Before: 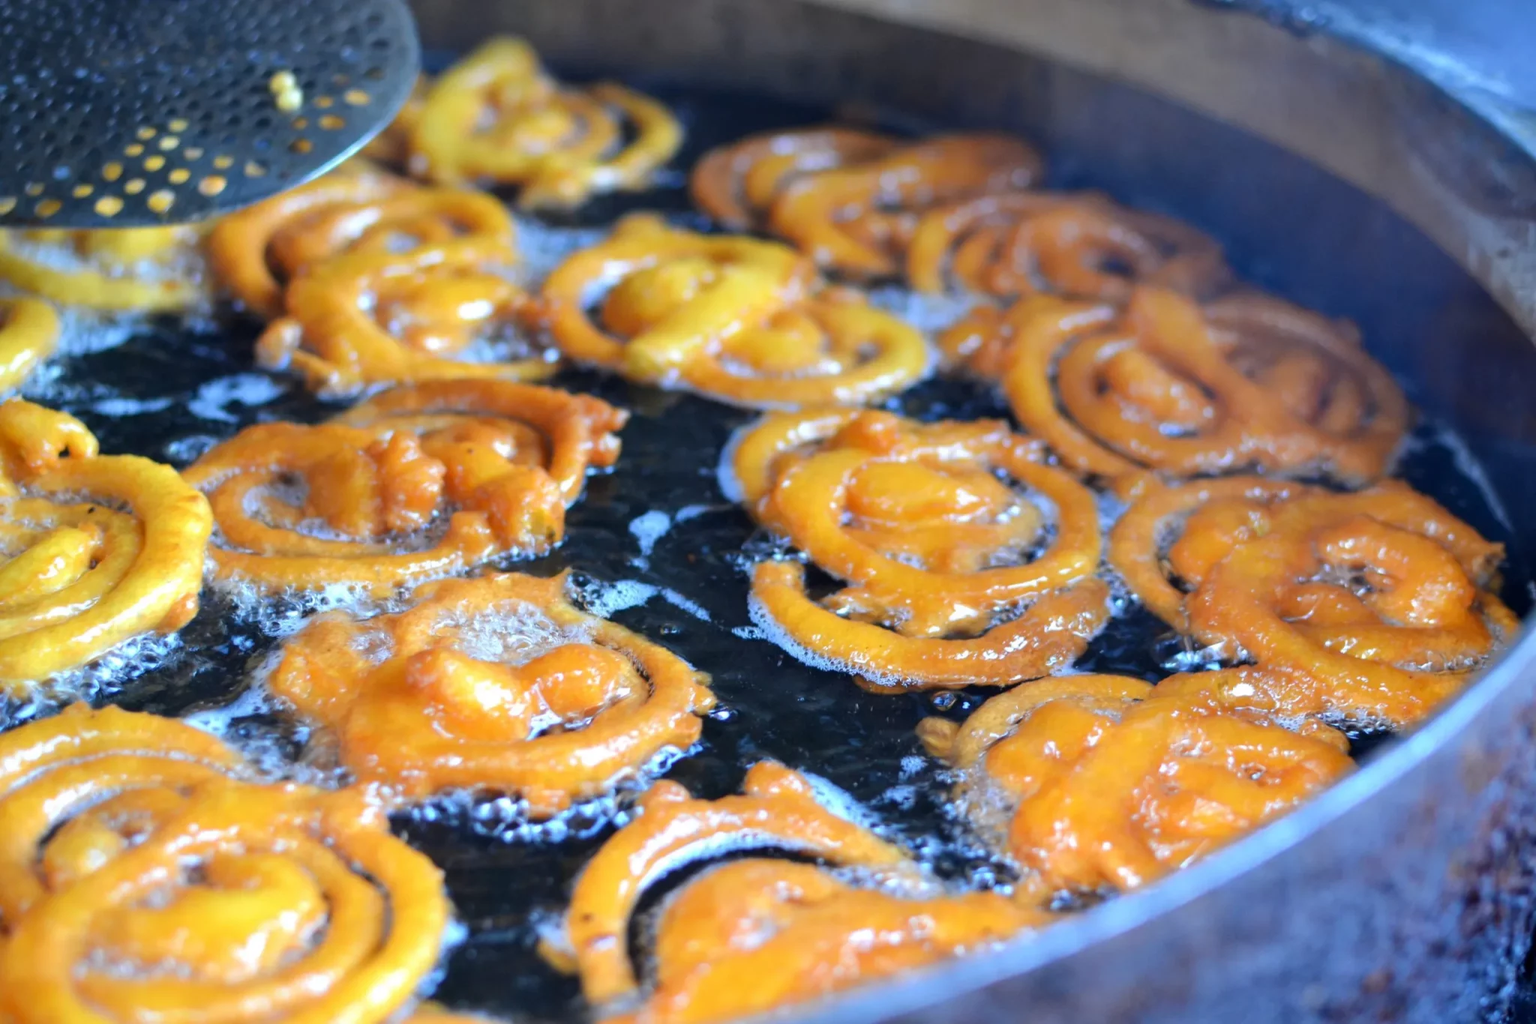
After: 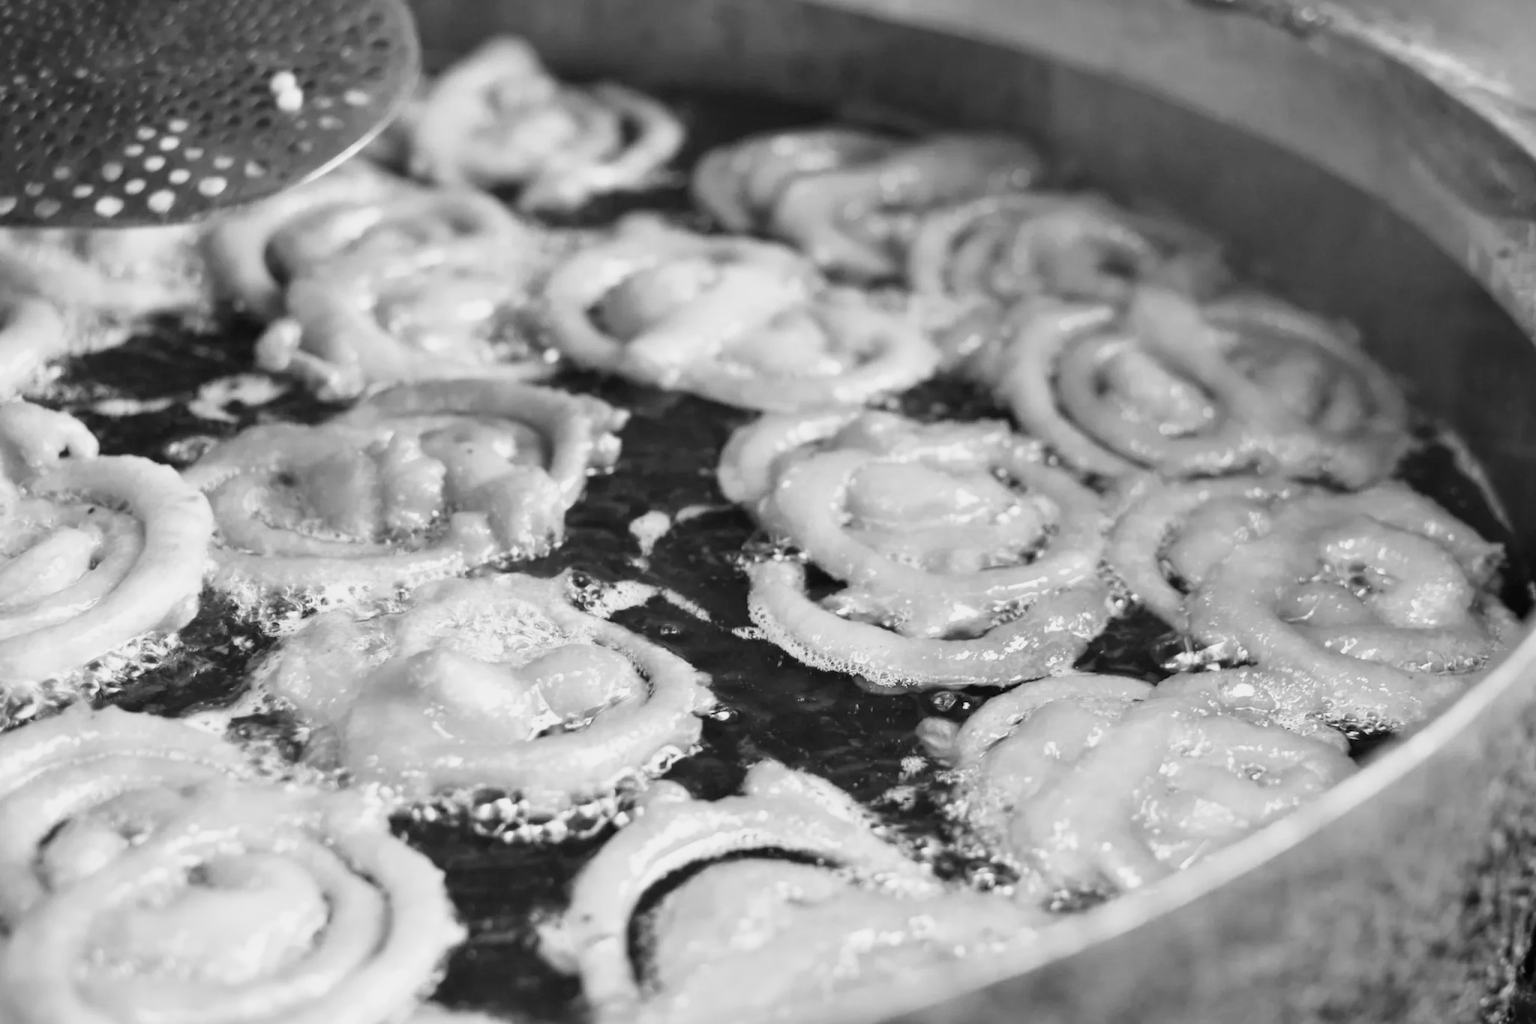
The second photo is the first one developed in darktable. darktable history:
base curve: curves: ch0 [(0, 0) (0.088, 0.125) (0.176, 0.251) (0.354, 0.501) (0.613, 0.749) (1, 0.877)], preserve colors none
monochrome: size 3.1
